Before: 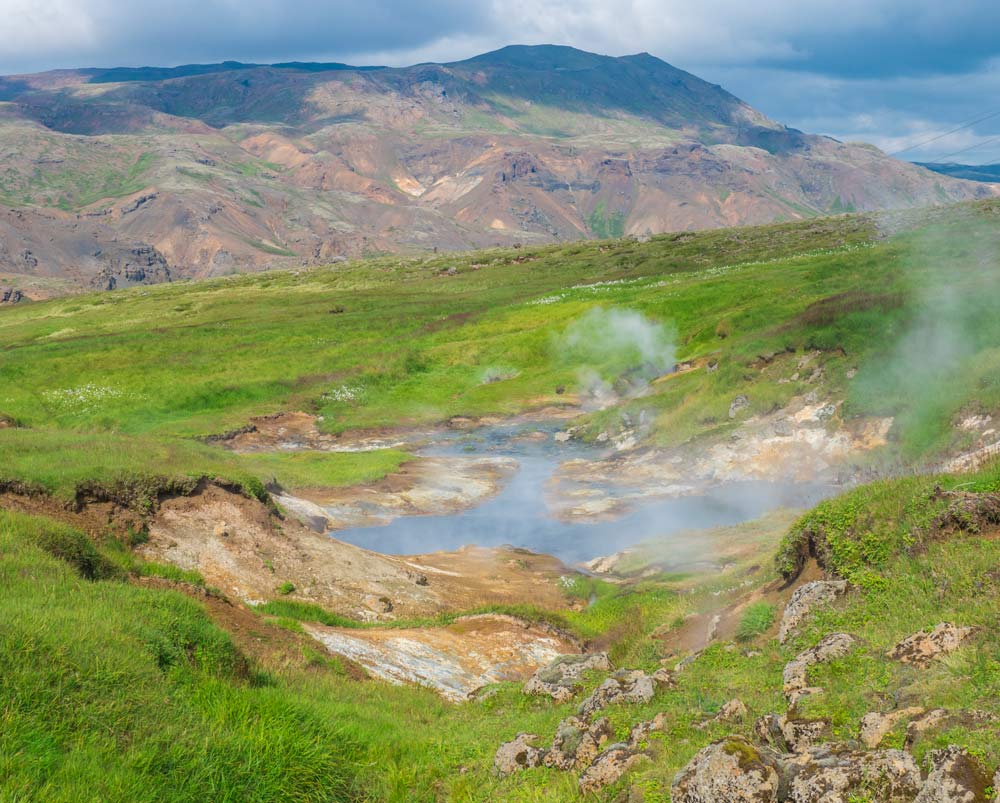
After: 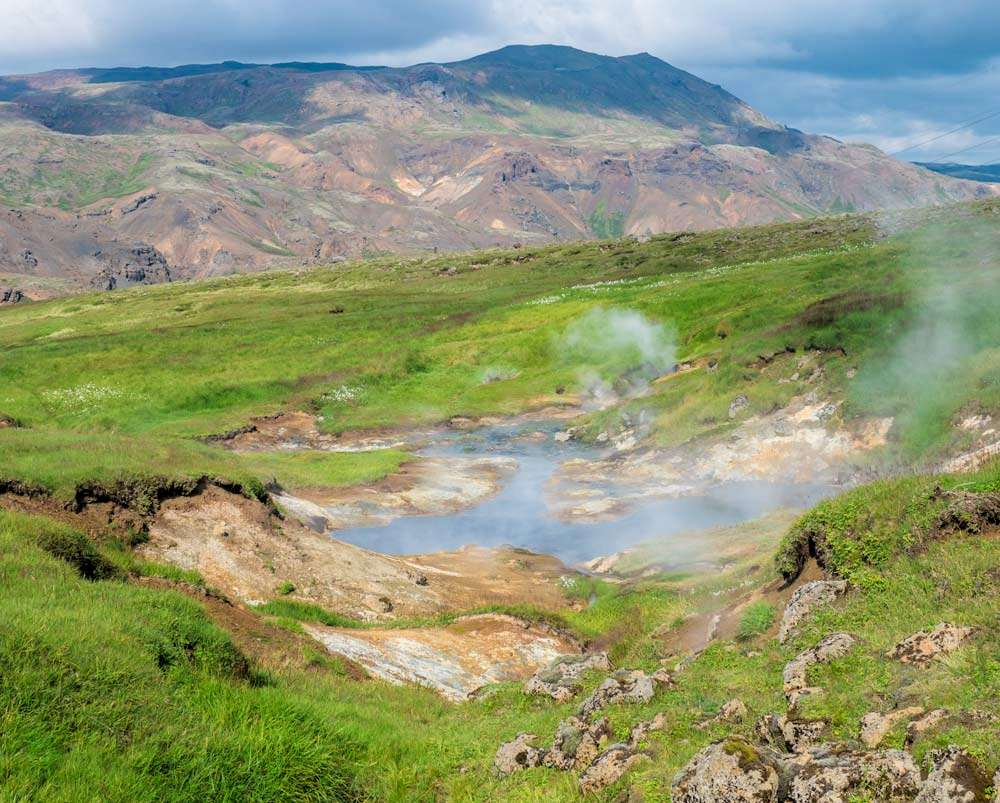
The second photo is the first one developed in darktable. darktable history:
filmic rgb: black relative exposure -3.7 EV, white relative exposure 2.74 EV, dynamic range scaling -5.9%, hardness 3.04
